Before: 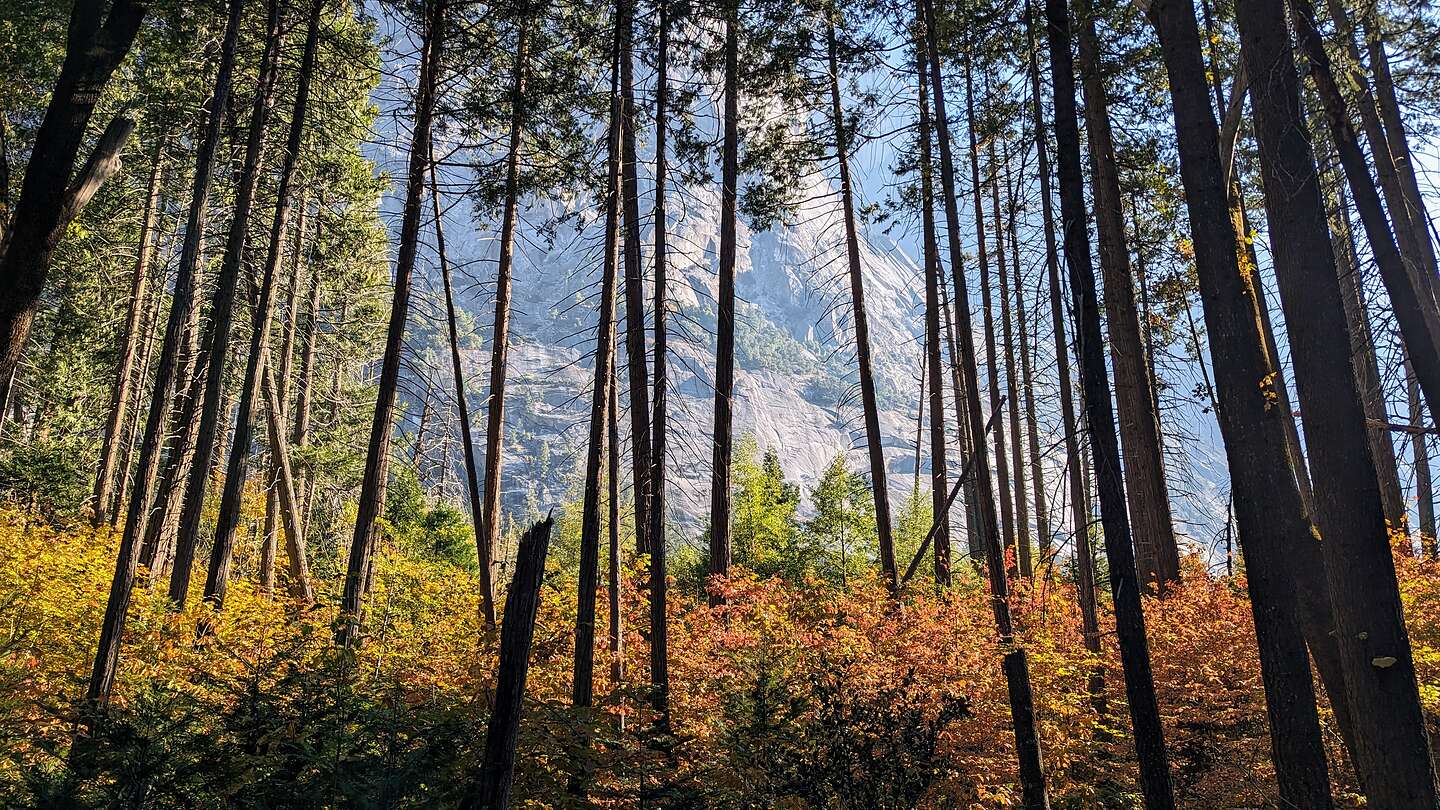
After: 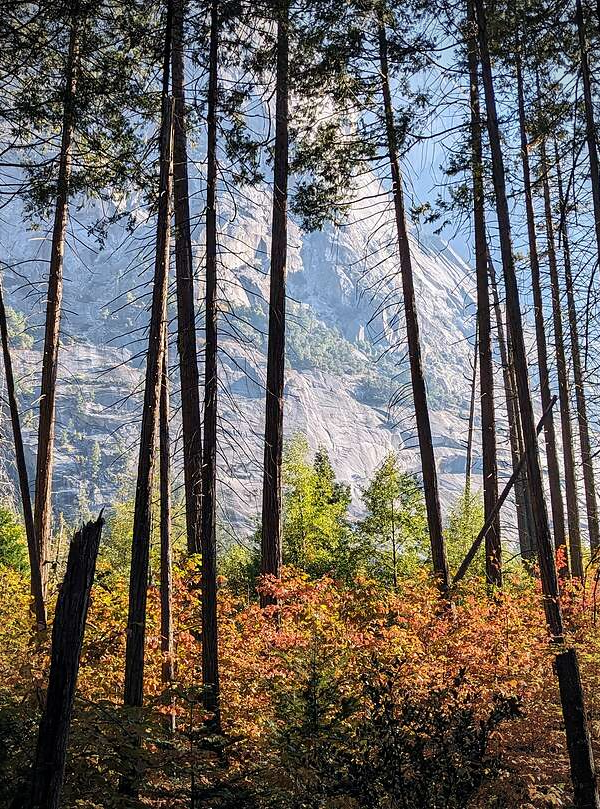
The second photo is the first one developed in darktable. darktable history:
crop: left 31.229%, right 27.105%
vignetting: fall-off radius 60.92%
